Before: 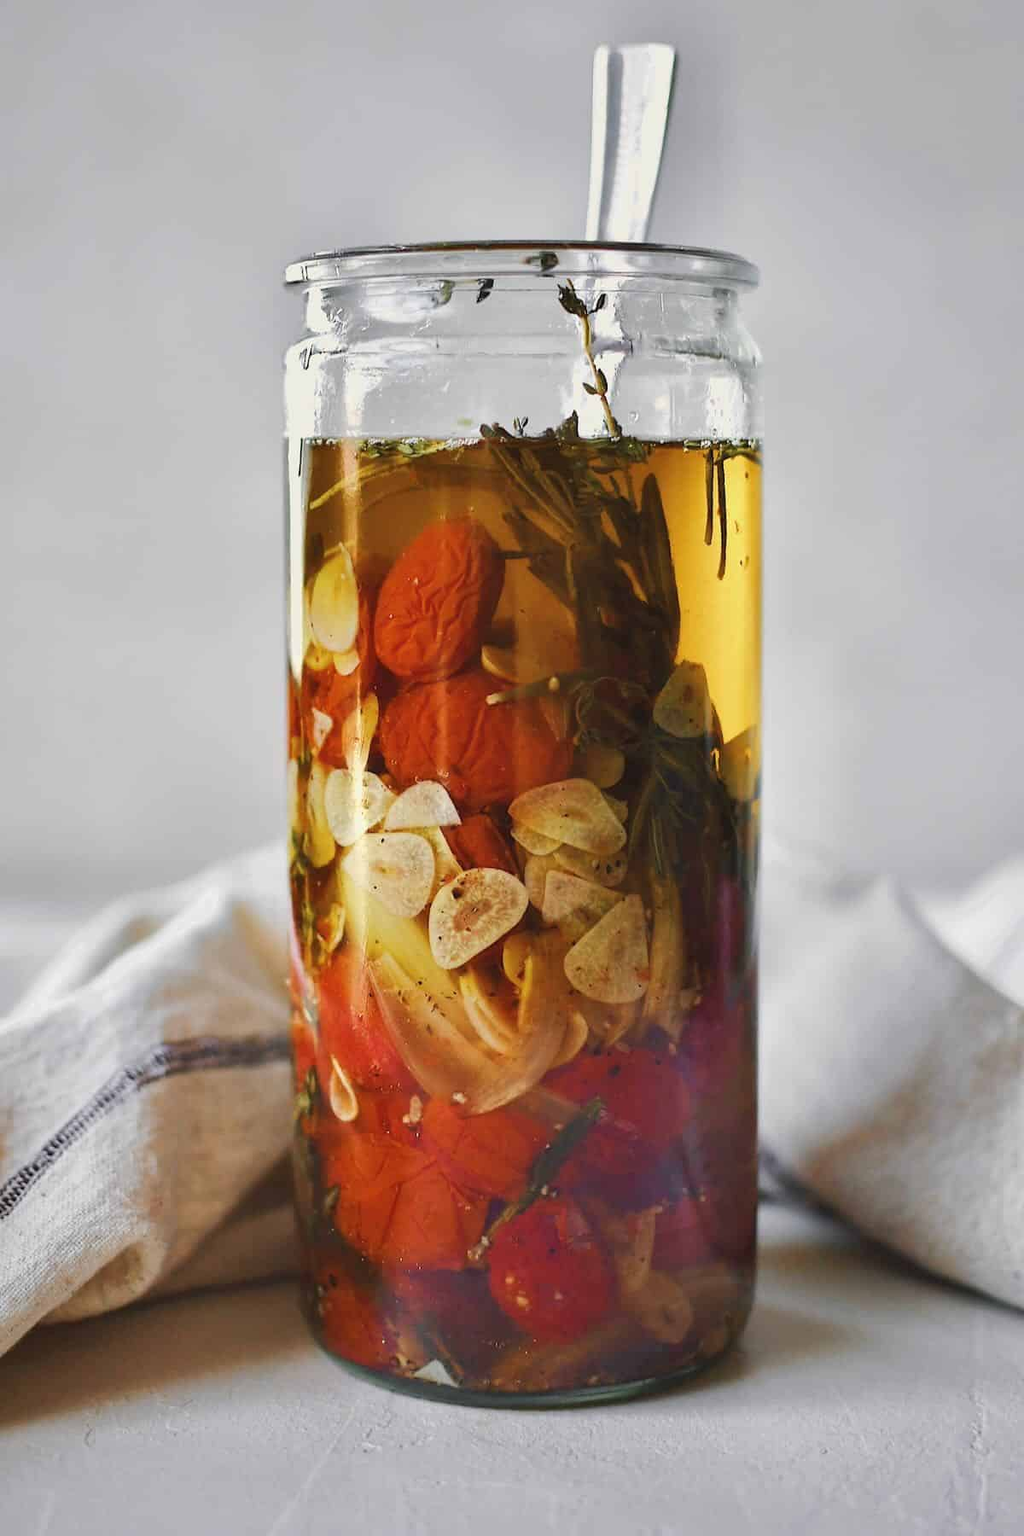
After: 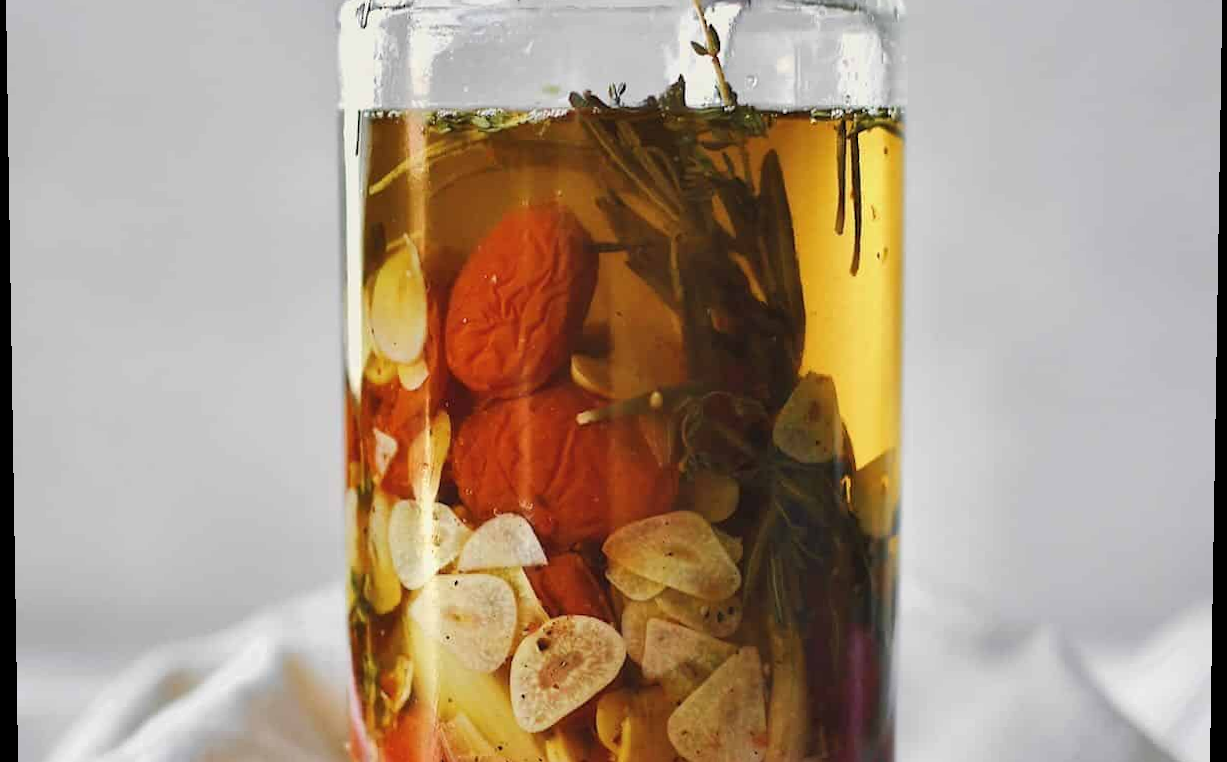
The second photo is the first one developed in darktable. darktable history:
crop and rotate: top 23.84%, bottom 34.294%
rotate and perspective: lens shift (vertical) 0.048, lens shift (horizontal) -0.024, automatic cropping off
